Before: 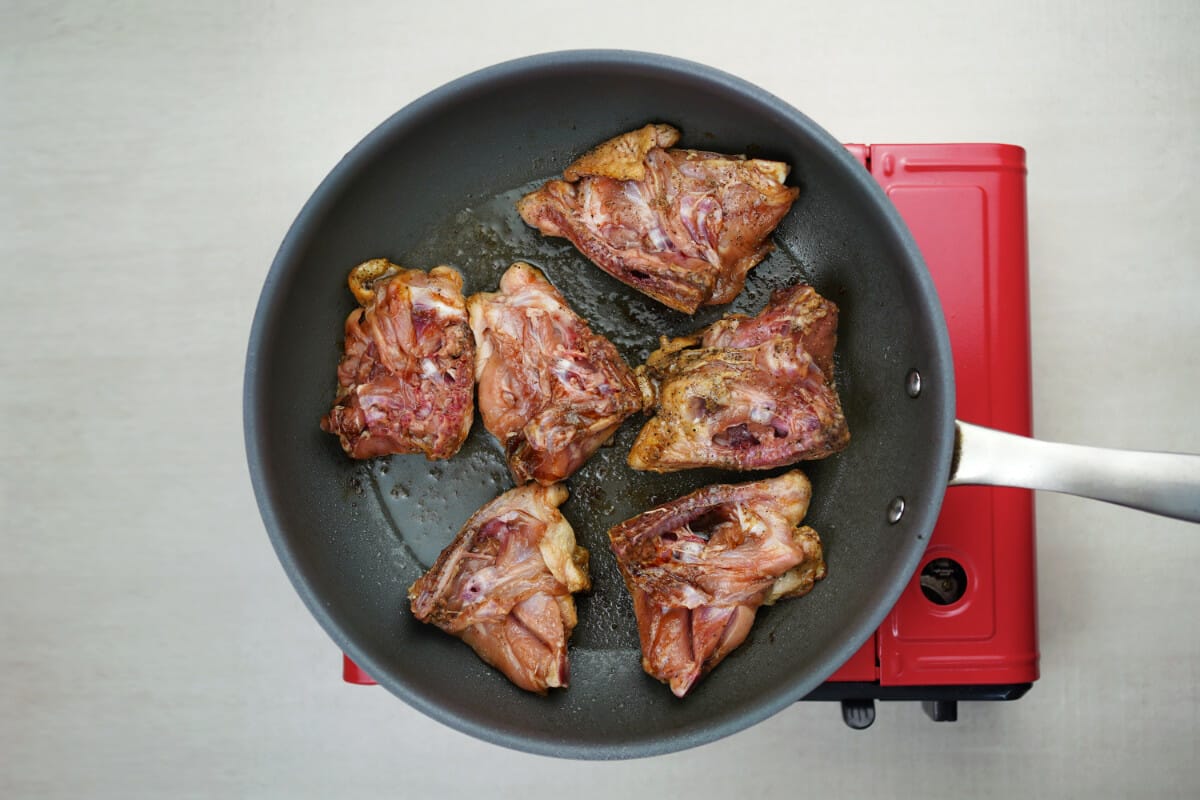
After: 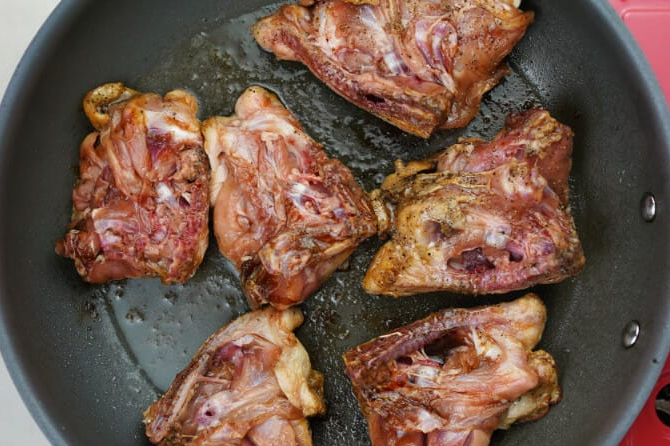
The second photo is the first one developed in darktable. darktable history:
crop and rotate: left 22.13%, top 22.054%, right 22.026%, bottom 22.102%
white balance: emerald 1
